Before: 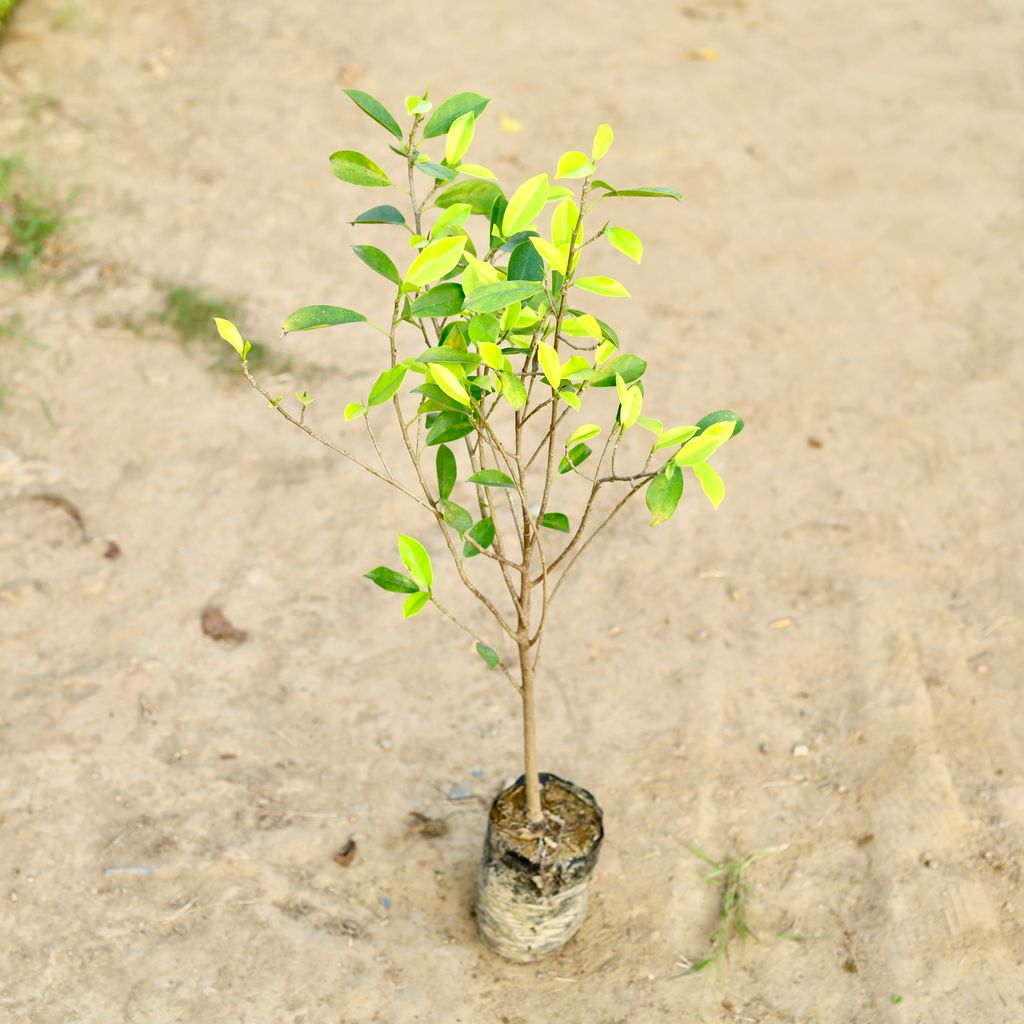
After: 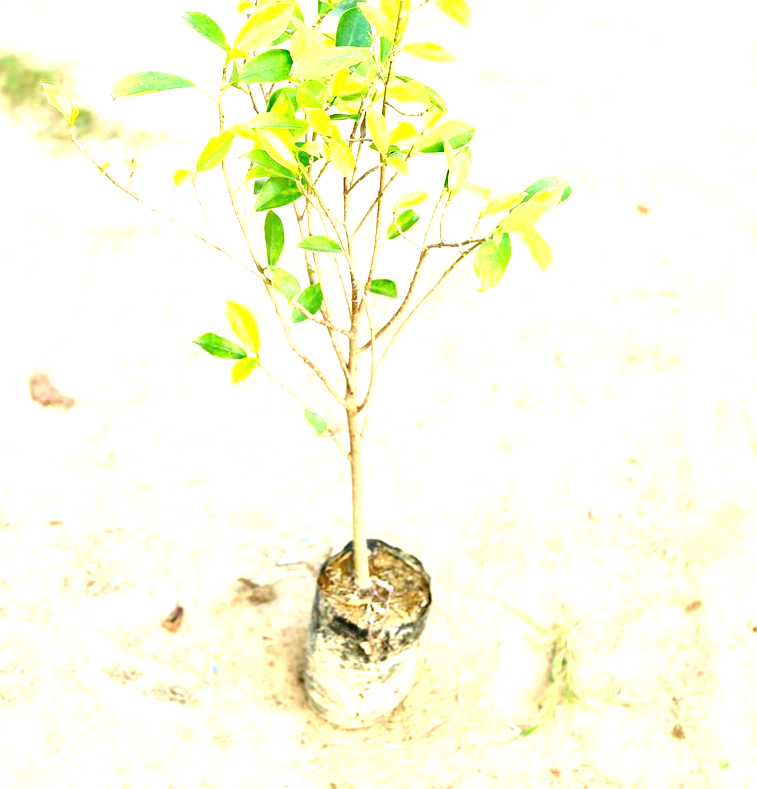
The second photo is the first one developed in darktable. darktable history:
exposure: black level correction 0, exposure 1.379 EV, compensate exposure bias true, compensate highlight preservation false
crop: left 16.871%, top 22.857%, right 9.116%
